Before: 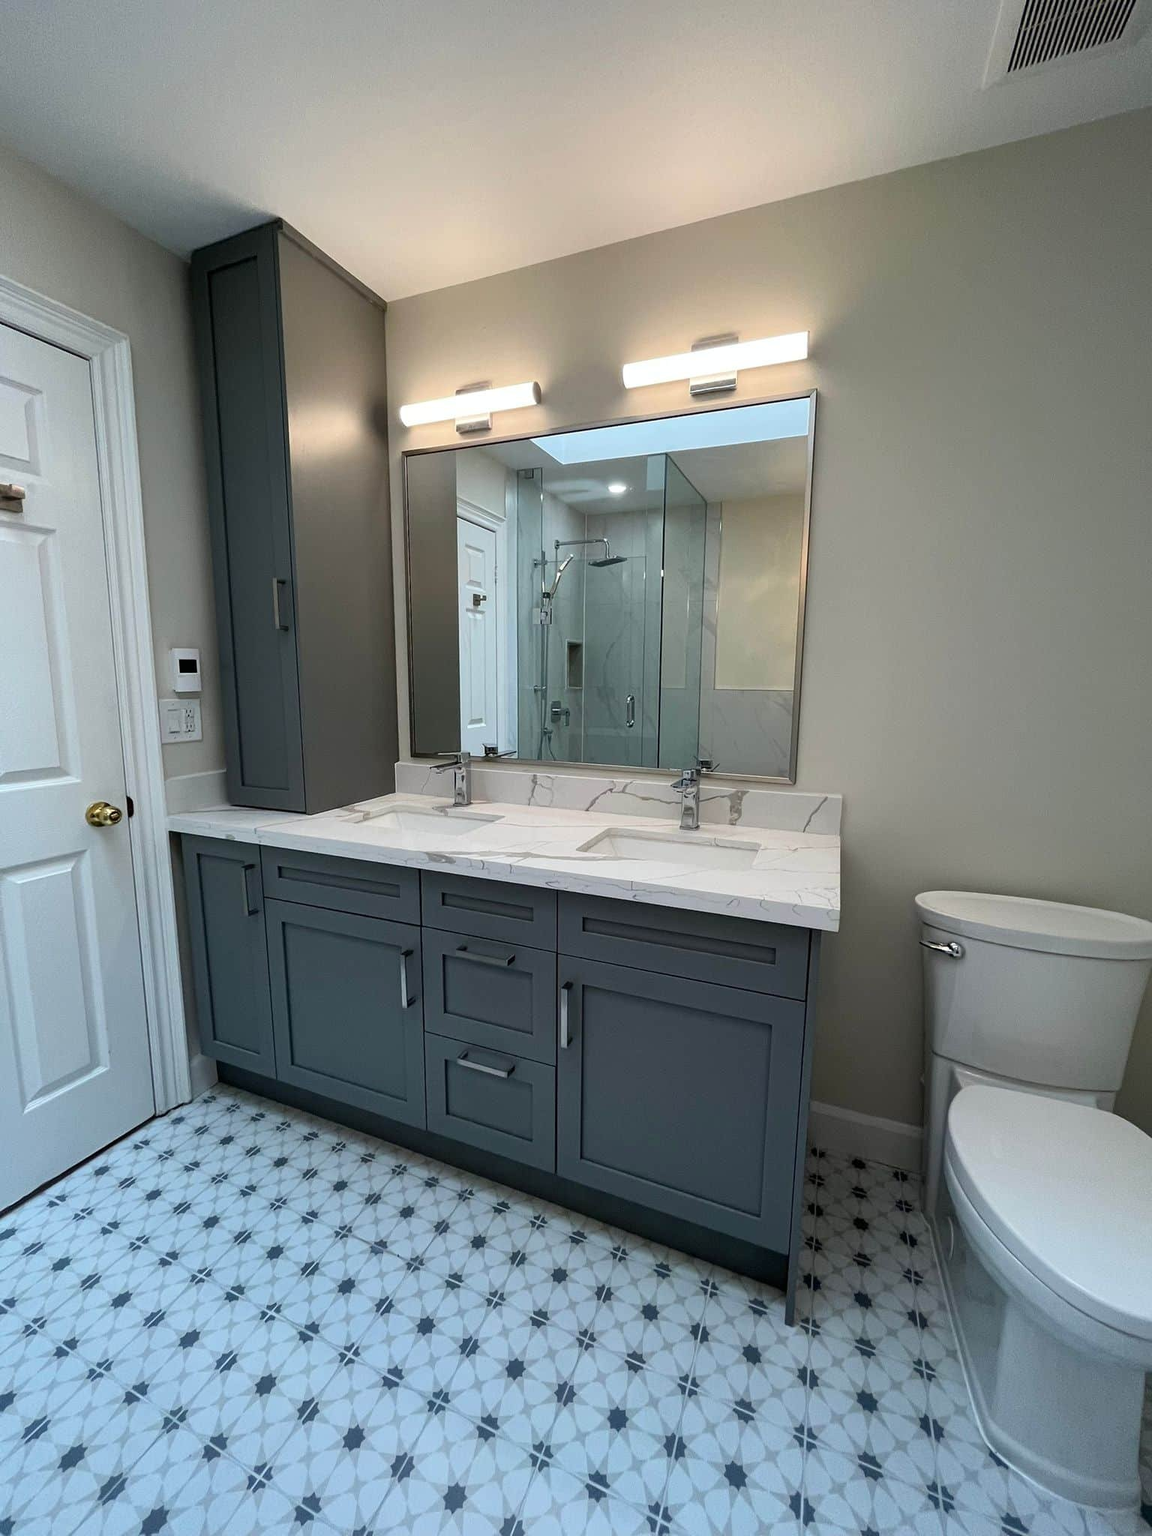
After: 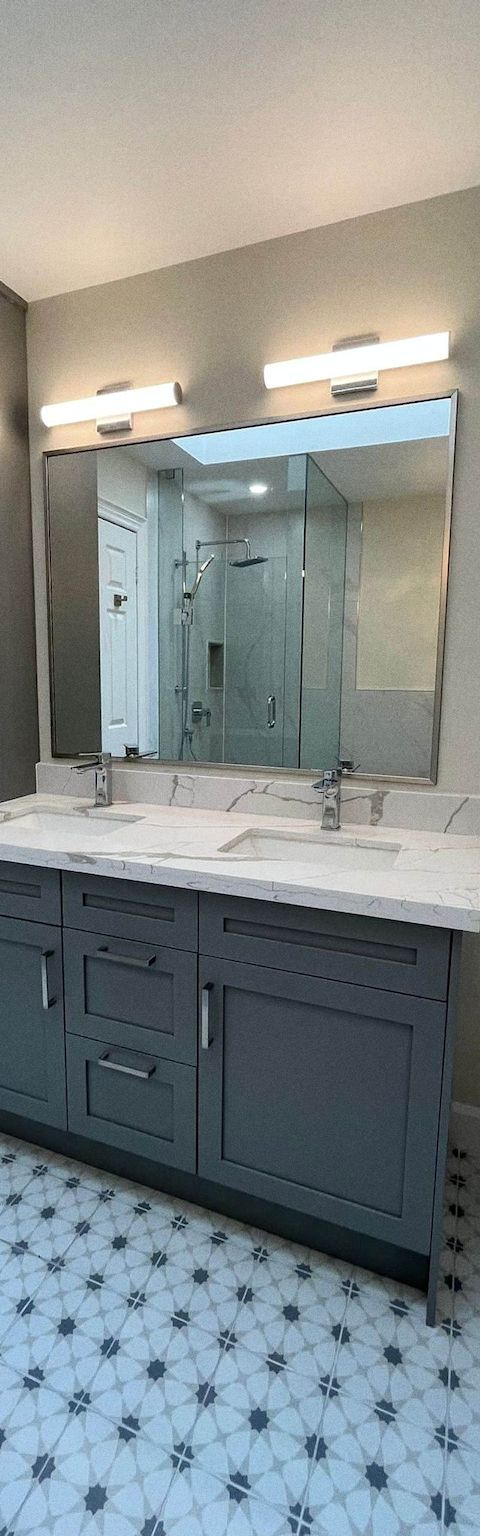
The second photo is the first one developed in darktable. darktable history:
crop: left 31.229%, right 27.105%
grain: coarseness 8.68 ISO, strength 31.94%
